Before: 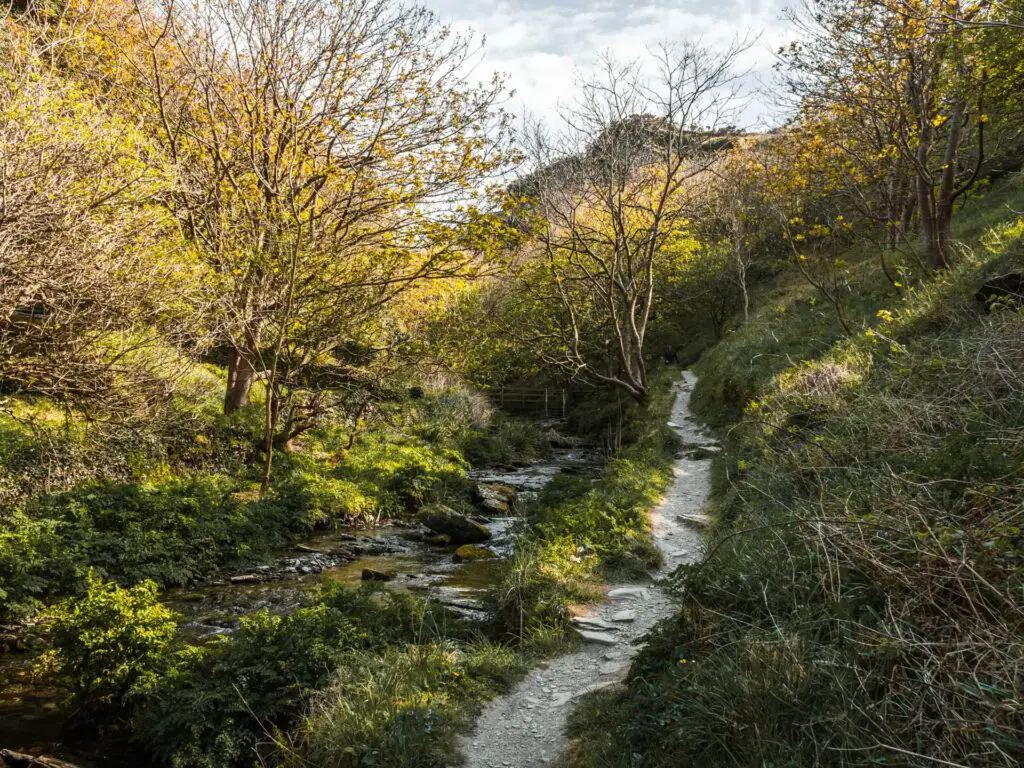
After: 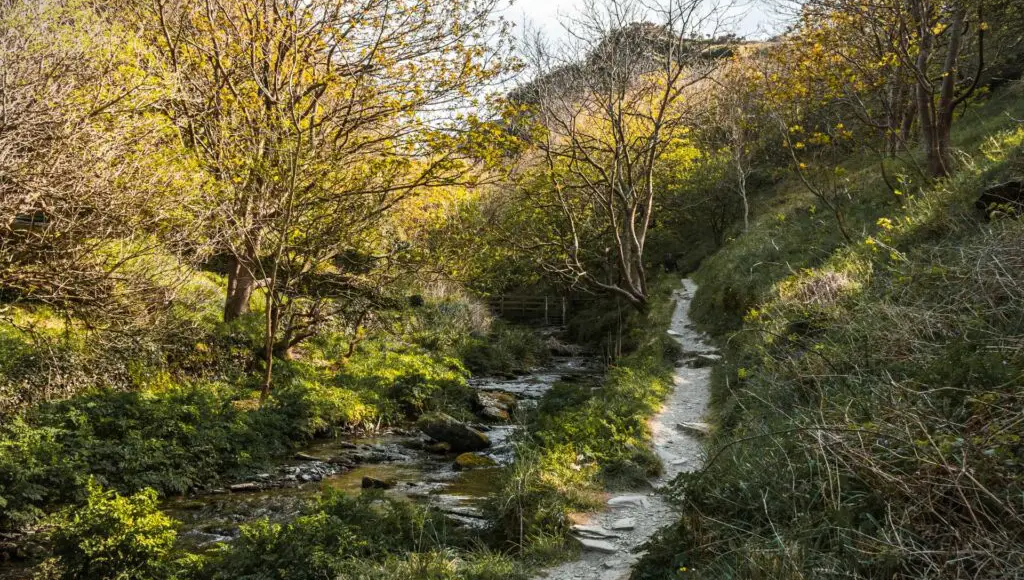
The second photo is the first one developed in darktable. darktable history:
crop and rotate: top 12.089%, bottom 12.31%
vignetting: fall-off start 99.61%, width/height ratio 1.323
